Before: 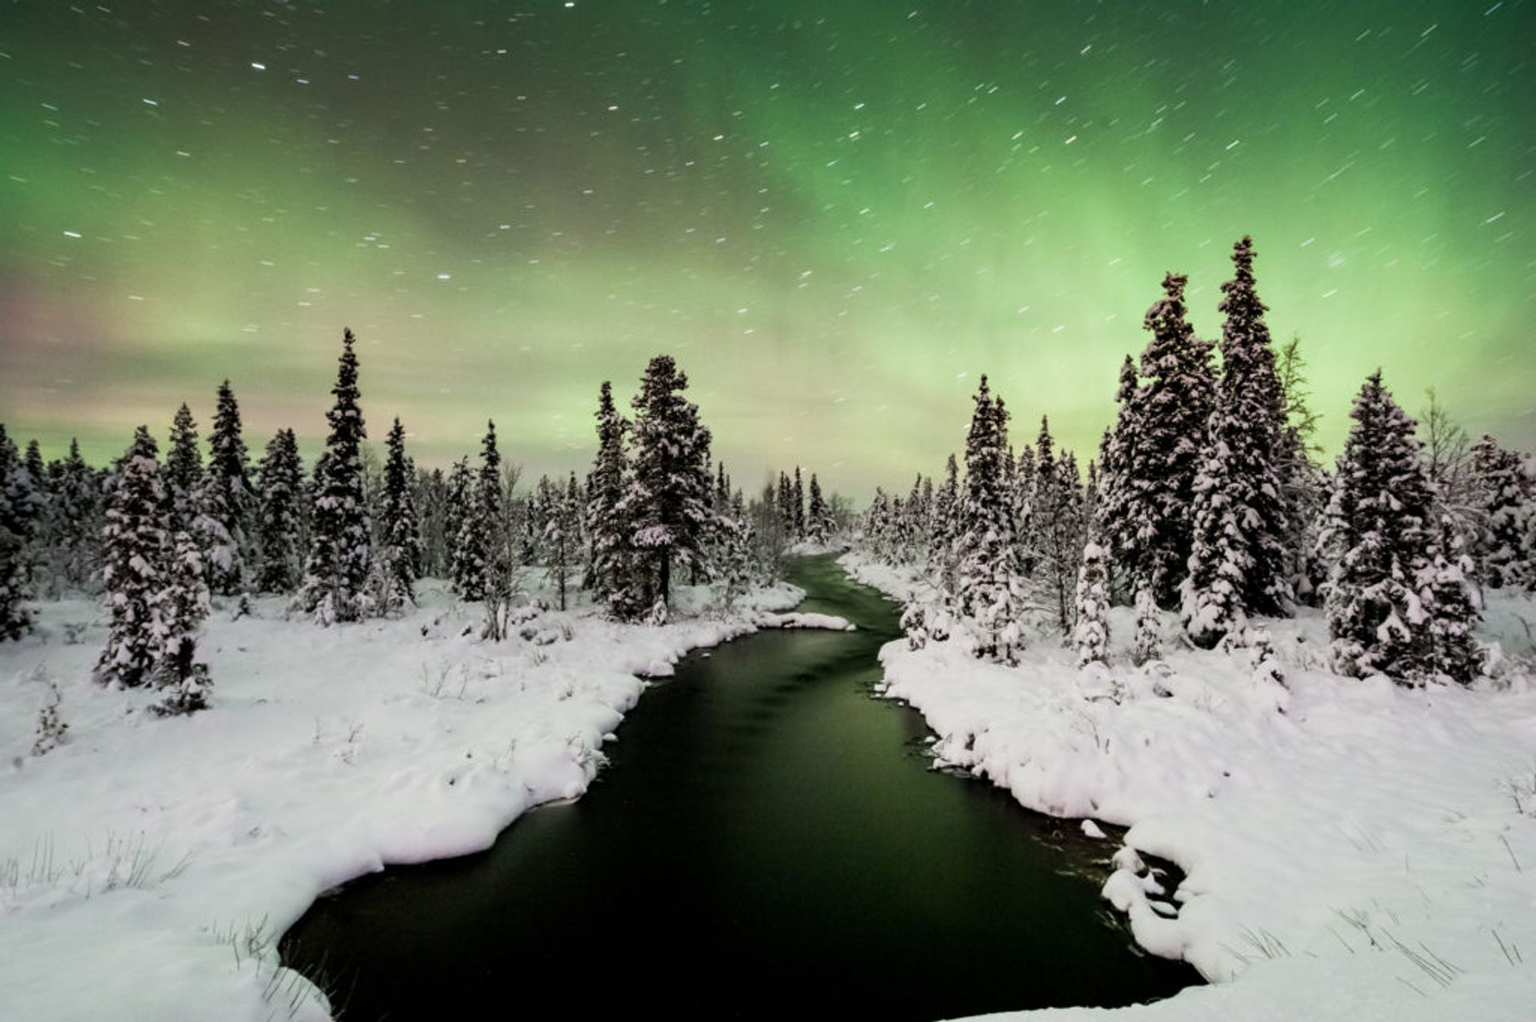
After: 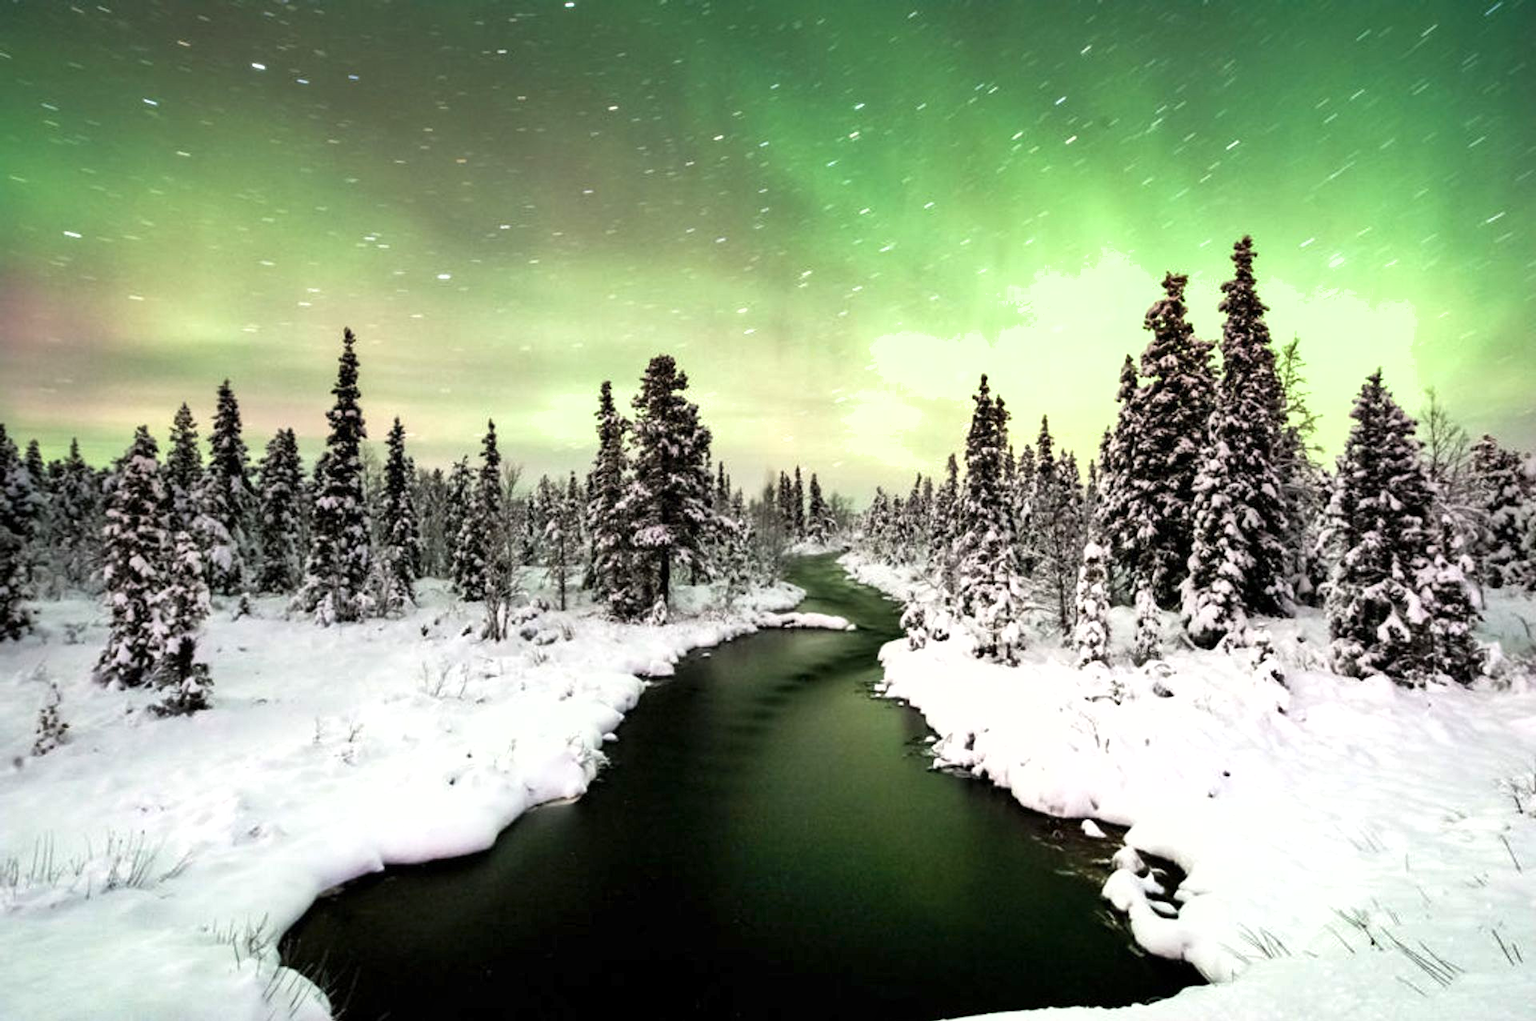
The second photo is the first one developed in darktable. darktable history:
shadows and highlights: low approximation 0.01, soften with gaussian
exposure: exposure 0.74 EV, compensate highlight preservation false
